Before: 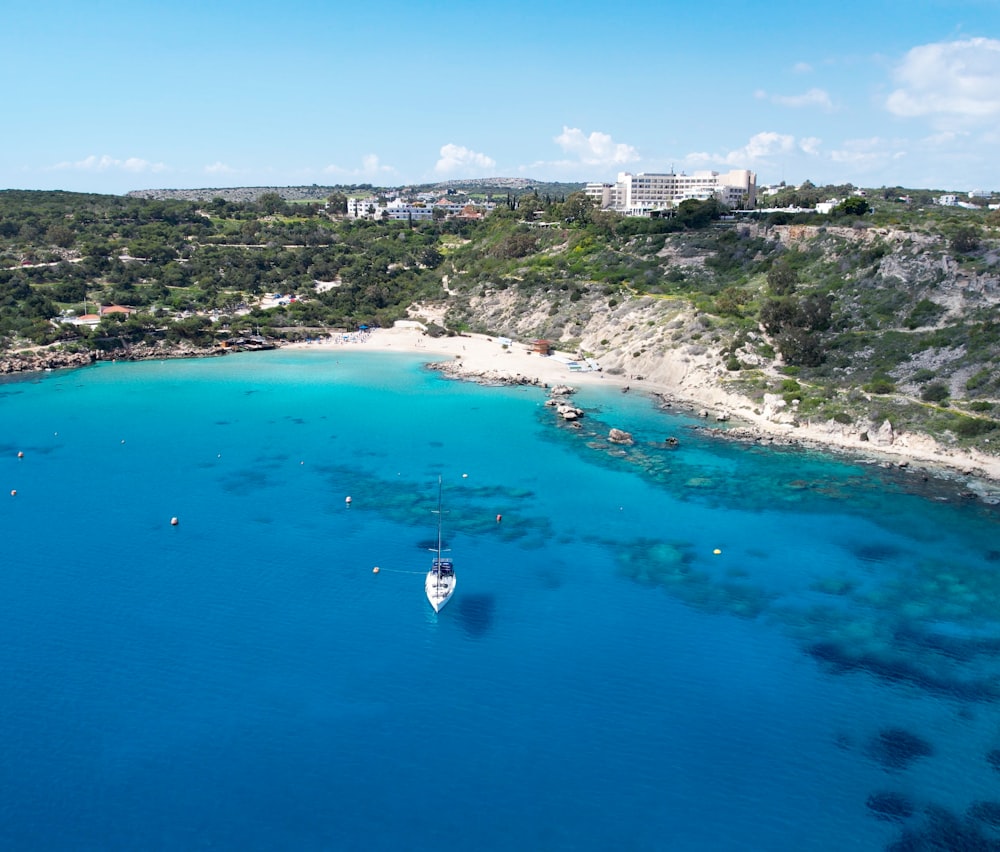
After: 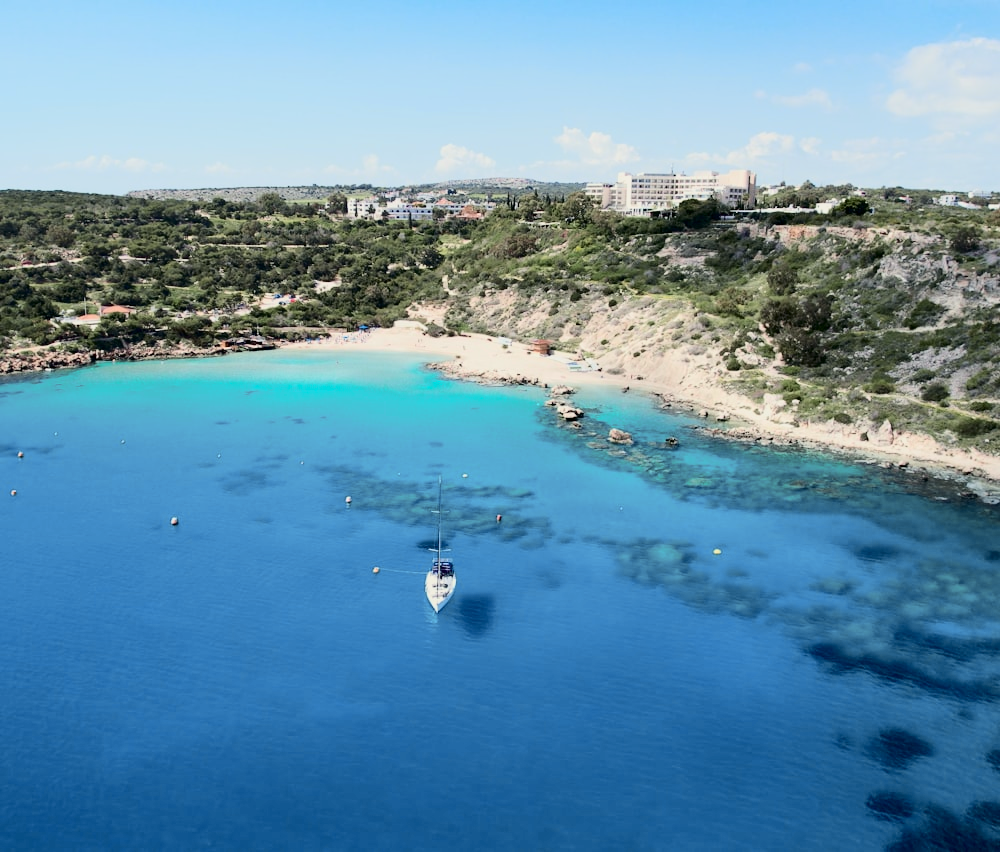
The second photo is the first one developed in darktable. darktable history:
tone curve: curves: ch0 [(0, 0) (0.049, 0.01) (0.154, 0.081) (0.491, 0.56) (0.739, 0.794) (0.992, 0.937)]; ch1 [(0, 0) (0.172, 0.123) (0.317, 0.272) (0.401, 0.422) (0.499, 0.497) (0.531, 0.54) (0.615, 0.603) (0.741, 0.783) (1, 1)]; ch2 [(0, 0) (0.411, 0.424) (0.462, 0.483) (0.544, 0.56) (0.686, 0.638) (1, 1)], color space Lab, independent channels, preserve colors none
